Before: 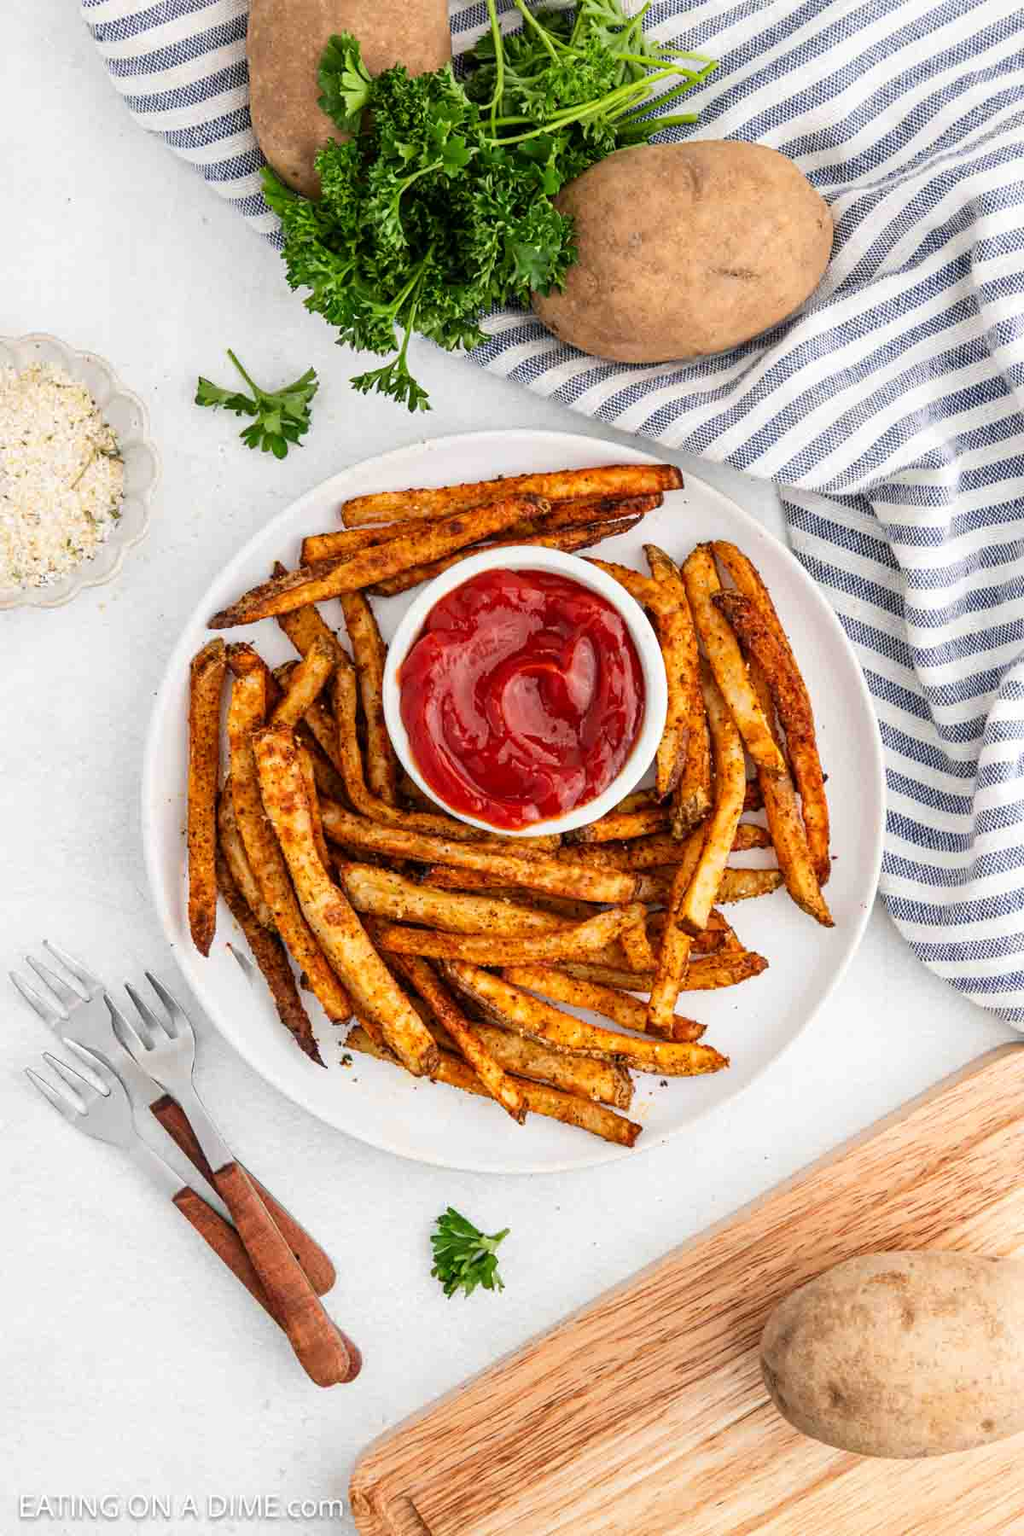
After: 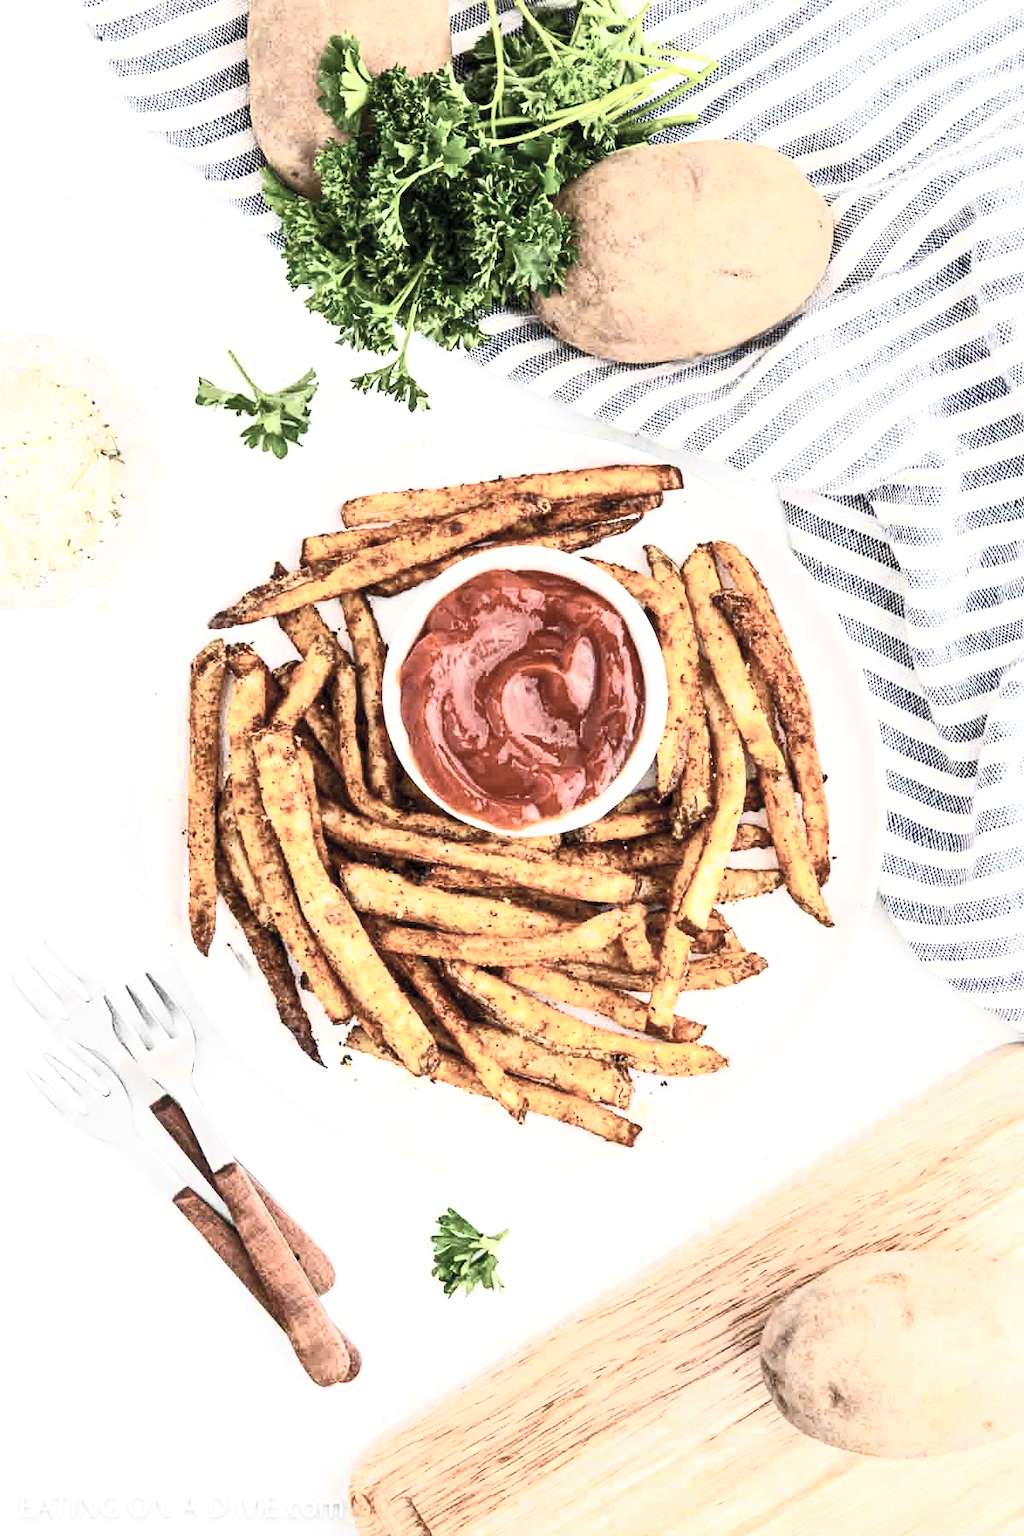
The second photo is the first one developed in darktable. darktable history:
local contrast: highlights 106%, shadows 102%, detail 119%, midtone range 0.2
color zones: curves: ch0 [(0.068, 0.464) (0.25, 0.5) (0.48, 0.508) (0.75, 0.536) (0.886, 0.476) (0.967, 0.456)]; ch1 [(0.066, 0.456) (0.25, 0.5) (0.616, 0.508) (0.746, 0.56) (0.934, 0.444)]
exposure: exposure 0.202 EV, compensate highlight preservation false
contrast brightness saturation: contrast 0.56, brightness 0.576, saturation -0.339
